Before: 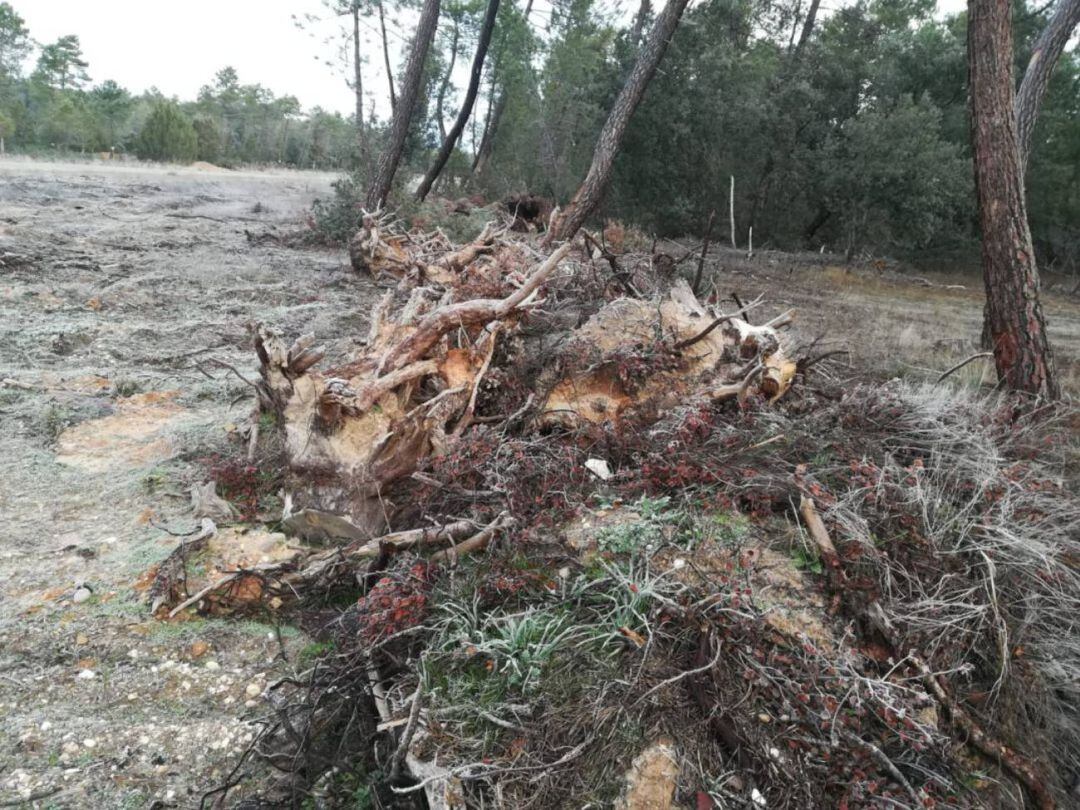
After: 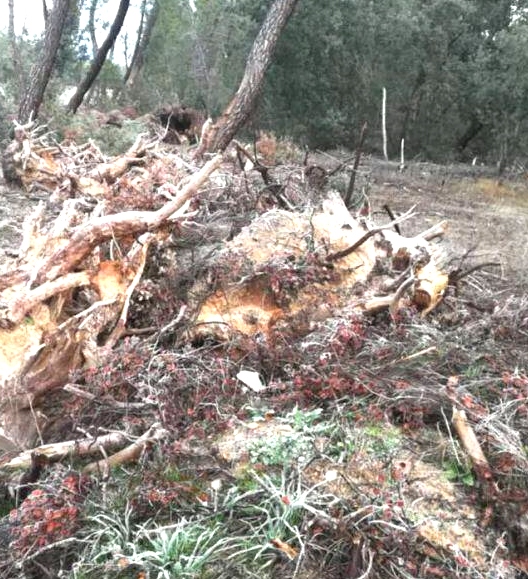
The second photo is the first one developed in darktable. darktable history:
crop: left 32.242%, top 10.959%, right 18.78%, bottom 17.461%
exposure: black level correction 0, exposure 1.199 EV, compensate exposure bias true, compensate highlight preservation false
